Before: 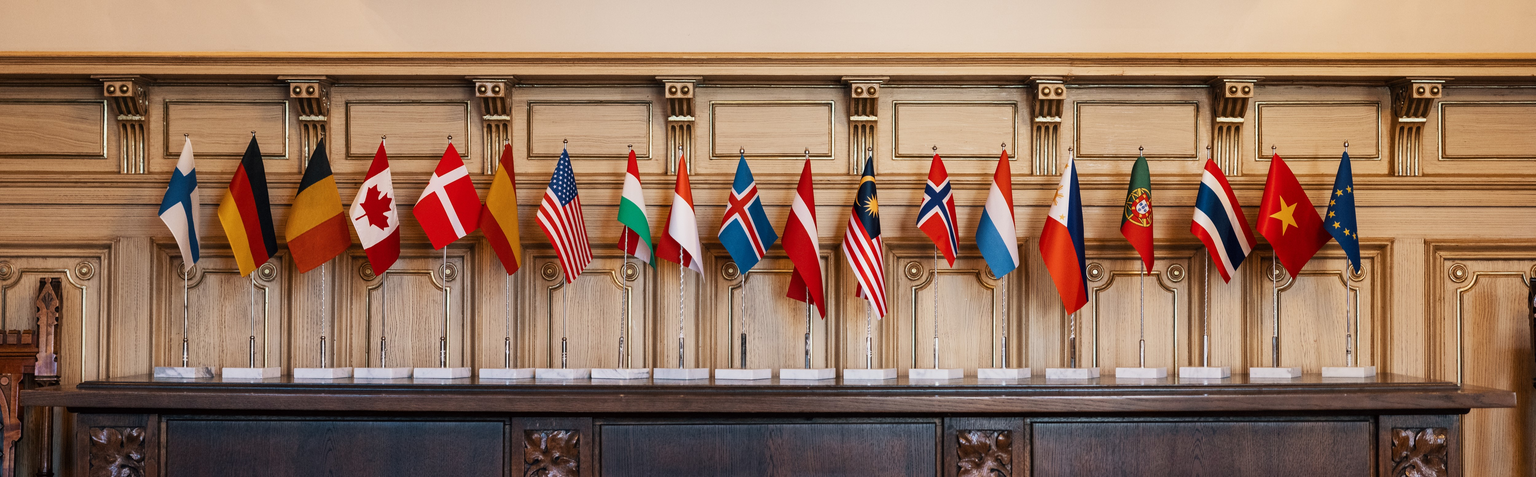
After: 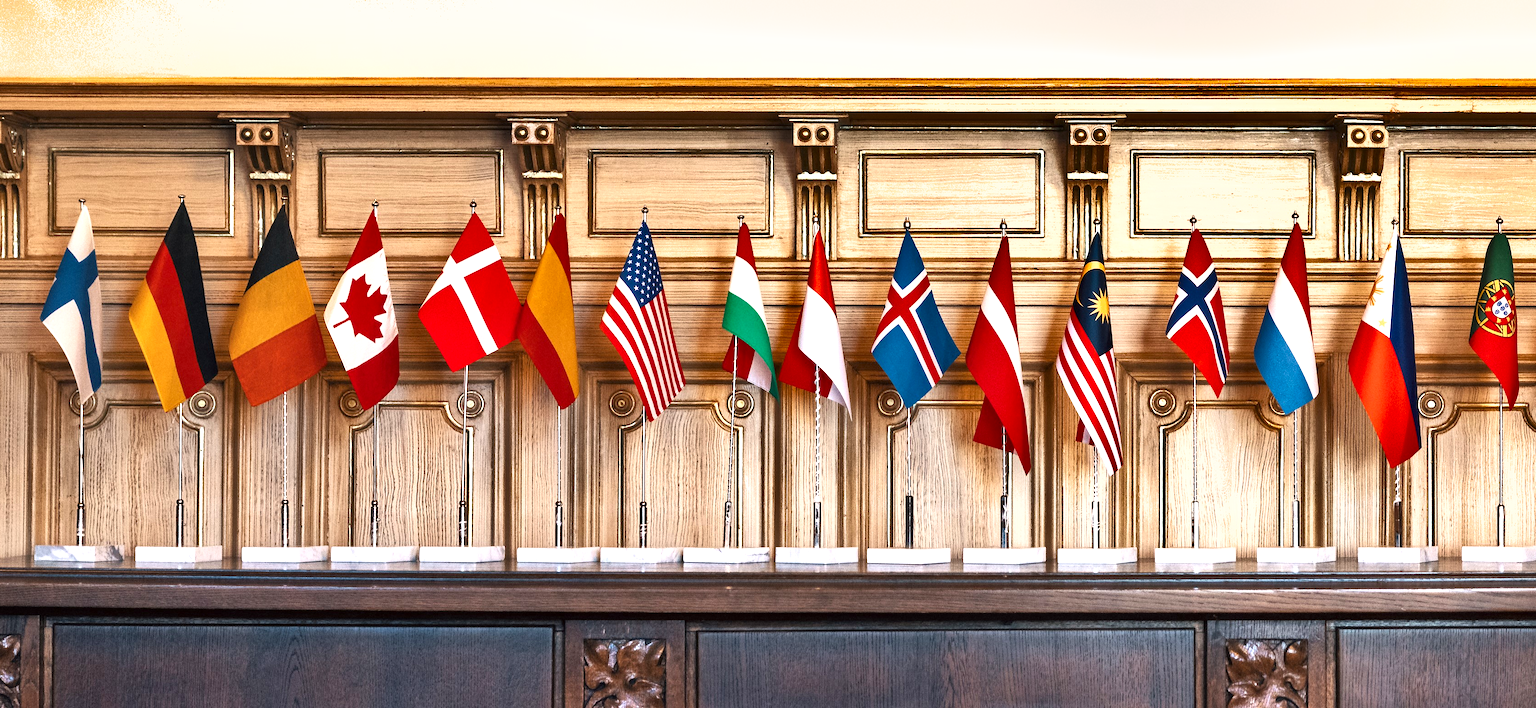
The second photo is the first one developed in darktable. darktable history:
crop and rotate: left 8.567%, right 24.07%
exposure: exposure 1.001 EV, compensate exposure bias true, compensate highlight preservation false
shadows and highlights: radius 107.81, shadows 41.15, highlights -72, low approximation 0.01, soften with gaussian
